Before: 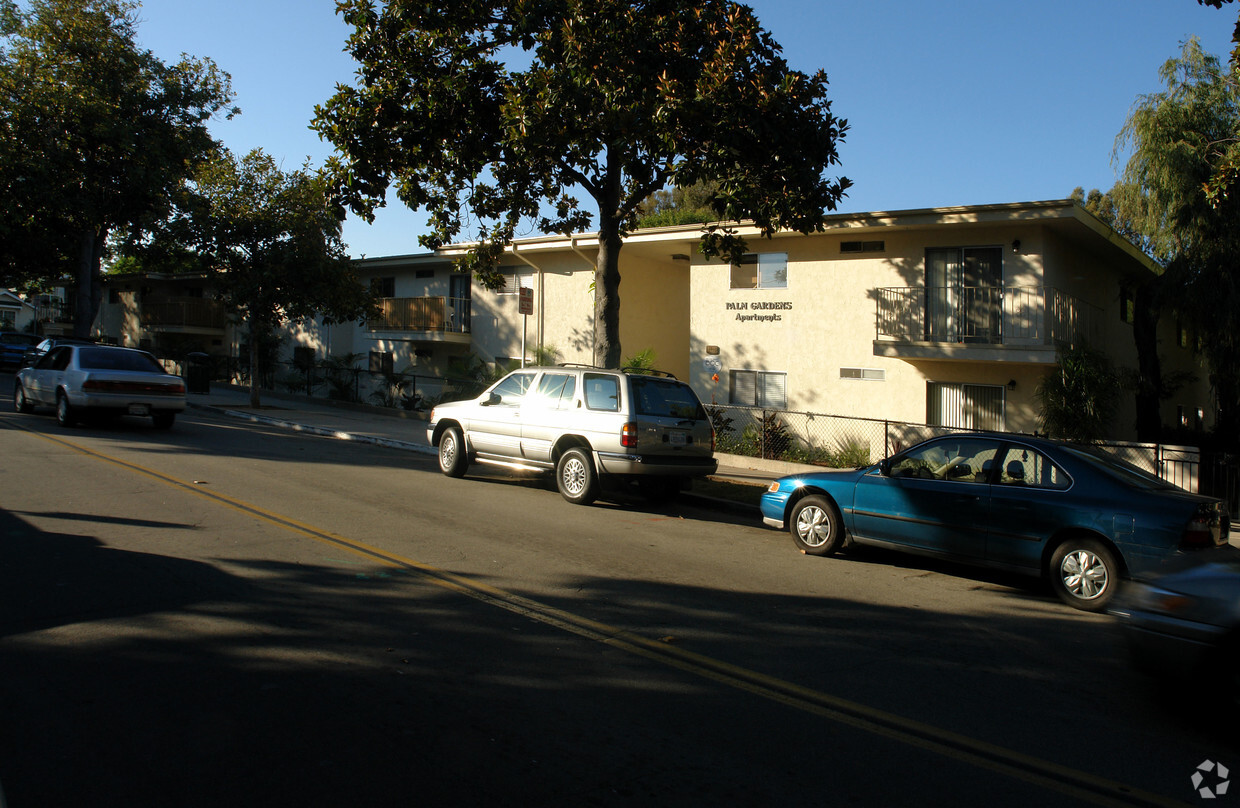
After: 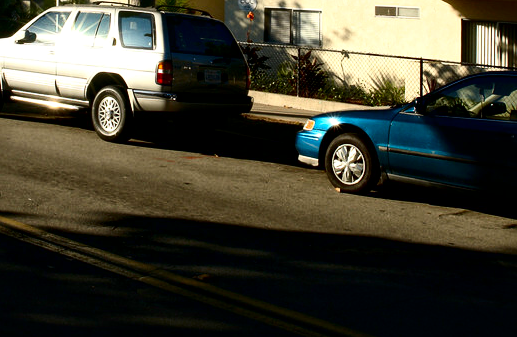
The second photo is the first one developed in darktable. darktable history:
crop: left 37.531%, top 44.898%, right 20.718%, bottom 13.377%
contrast brightness saturation: contrast 0.324, brightness -0.077, saturation 0.168
local contrast: mode bilateral grid, contrast 21, coarseness 18, detail 163%, midtone range 0.2
tone equalizer: on, module defaults
